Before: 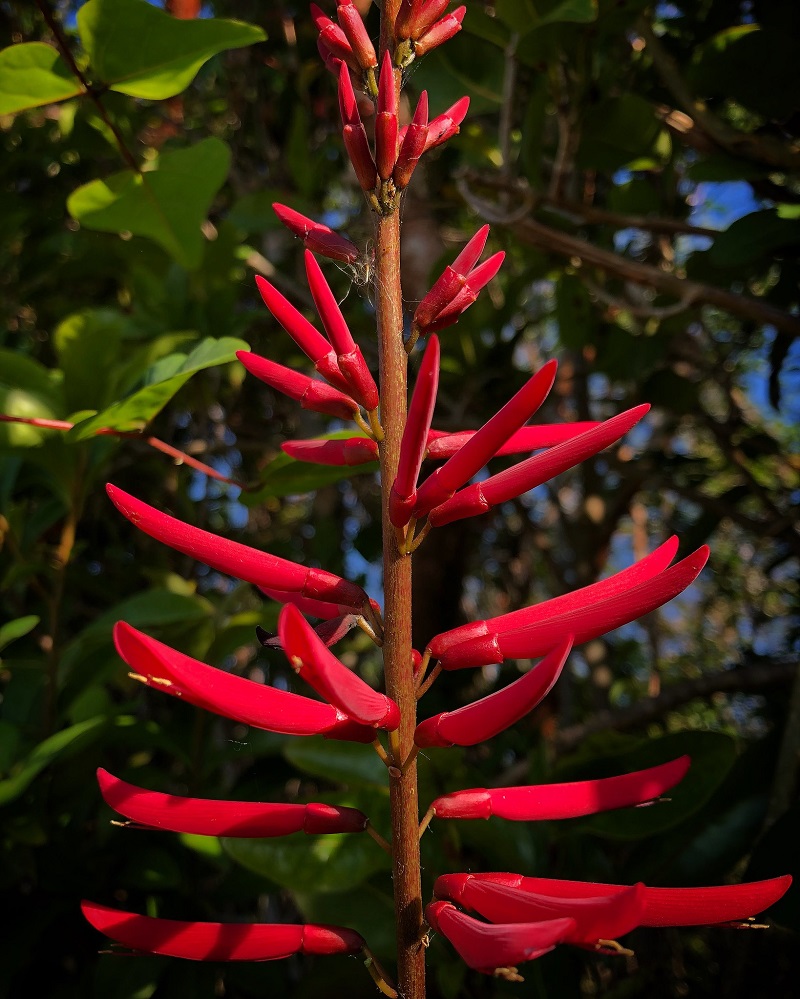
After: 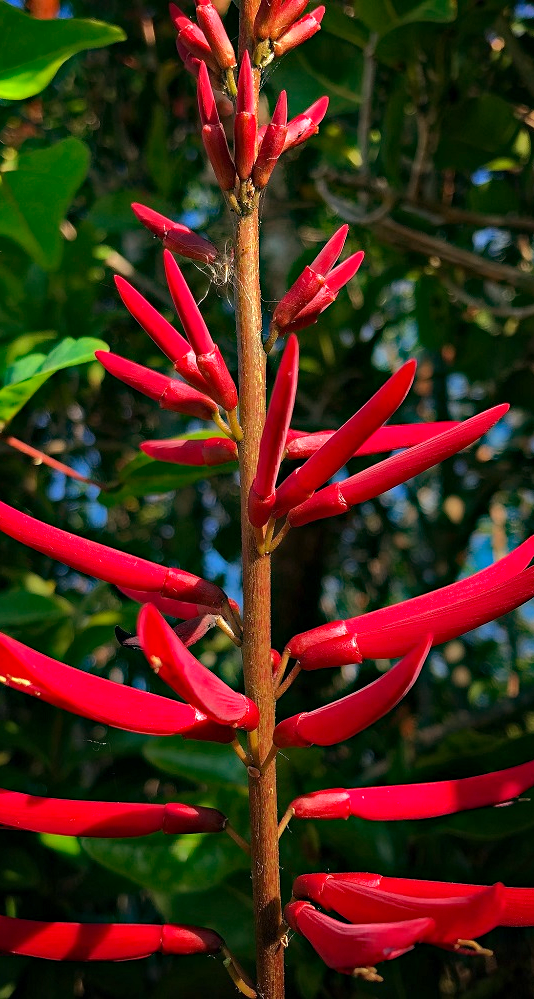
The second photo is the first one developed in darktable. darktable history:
haze removal: strength 0.5, distance 0.43, compatibility mode true, adaptive false
crop and rotate: left 17.732%, right 15.423%
exposure: exposure 0.7 EV, compensate highlight preservation false
